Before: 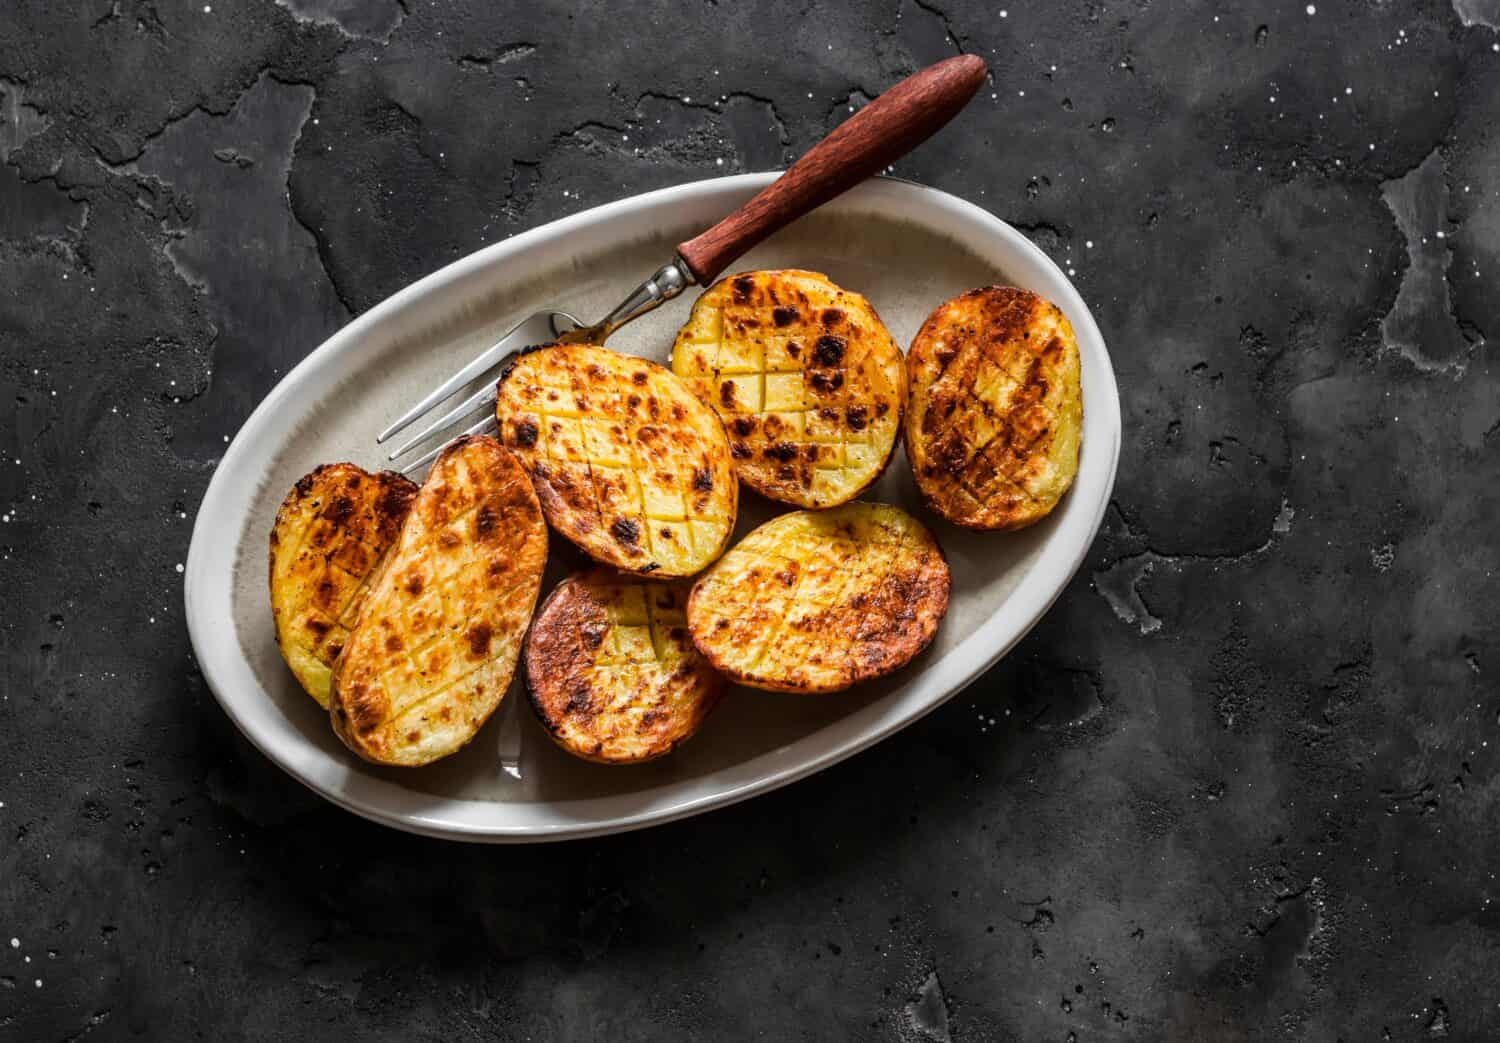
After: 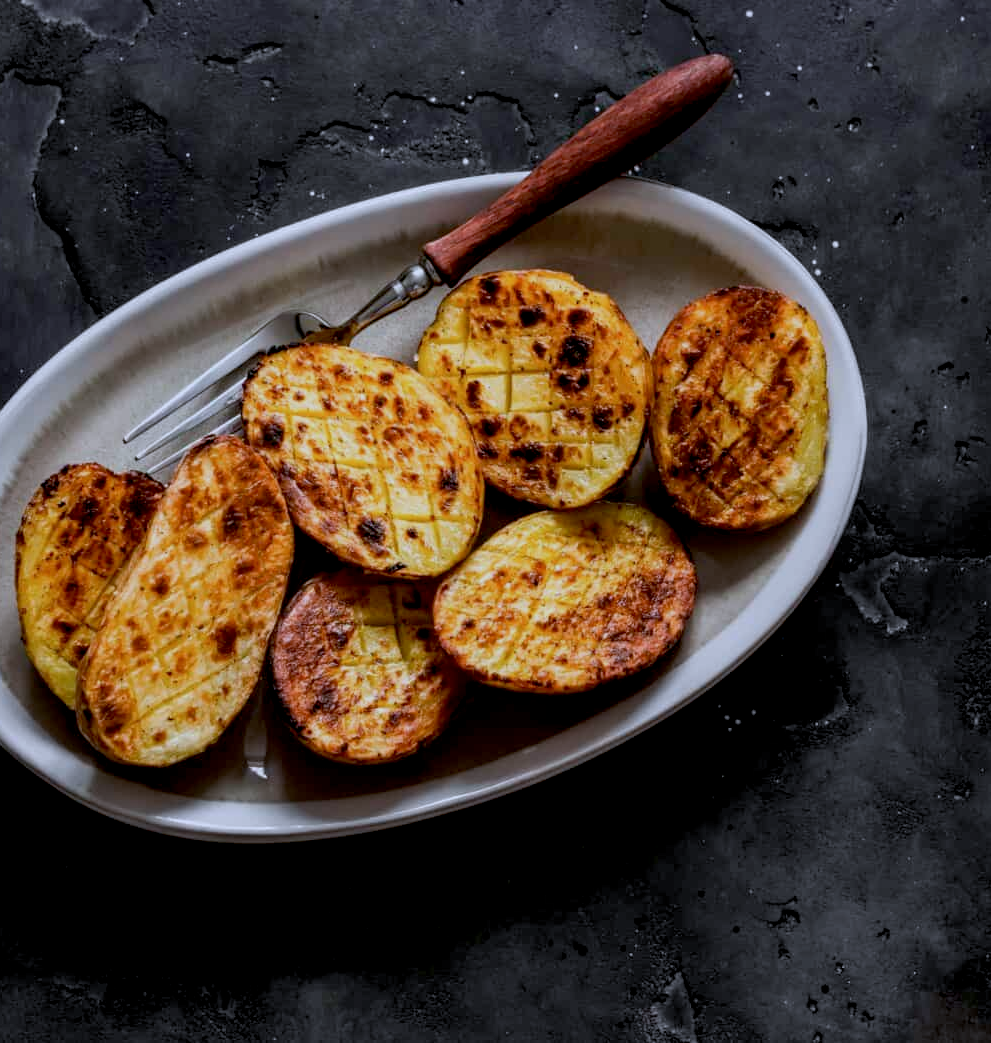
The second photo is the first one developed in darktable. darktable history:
crop: left 16.966%, right 16.955%
exposure: black level correction 0.011, exposure -0.473 EV, compensate highlight preservation false
color calibration: gray › normalize channels true, illuminant as shot in camera, x 0.37, y 0.382, temperature 4314.51 K, gamut compression 0.017
